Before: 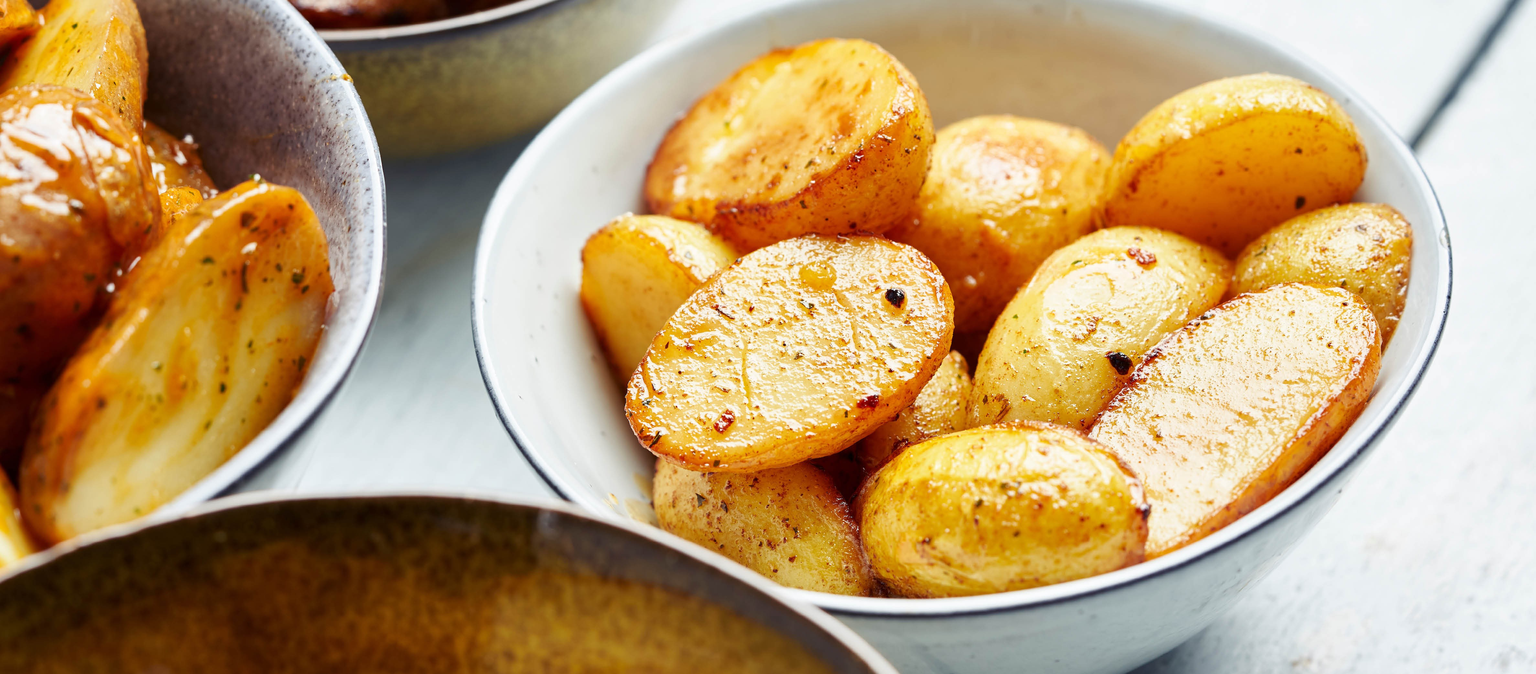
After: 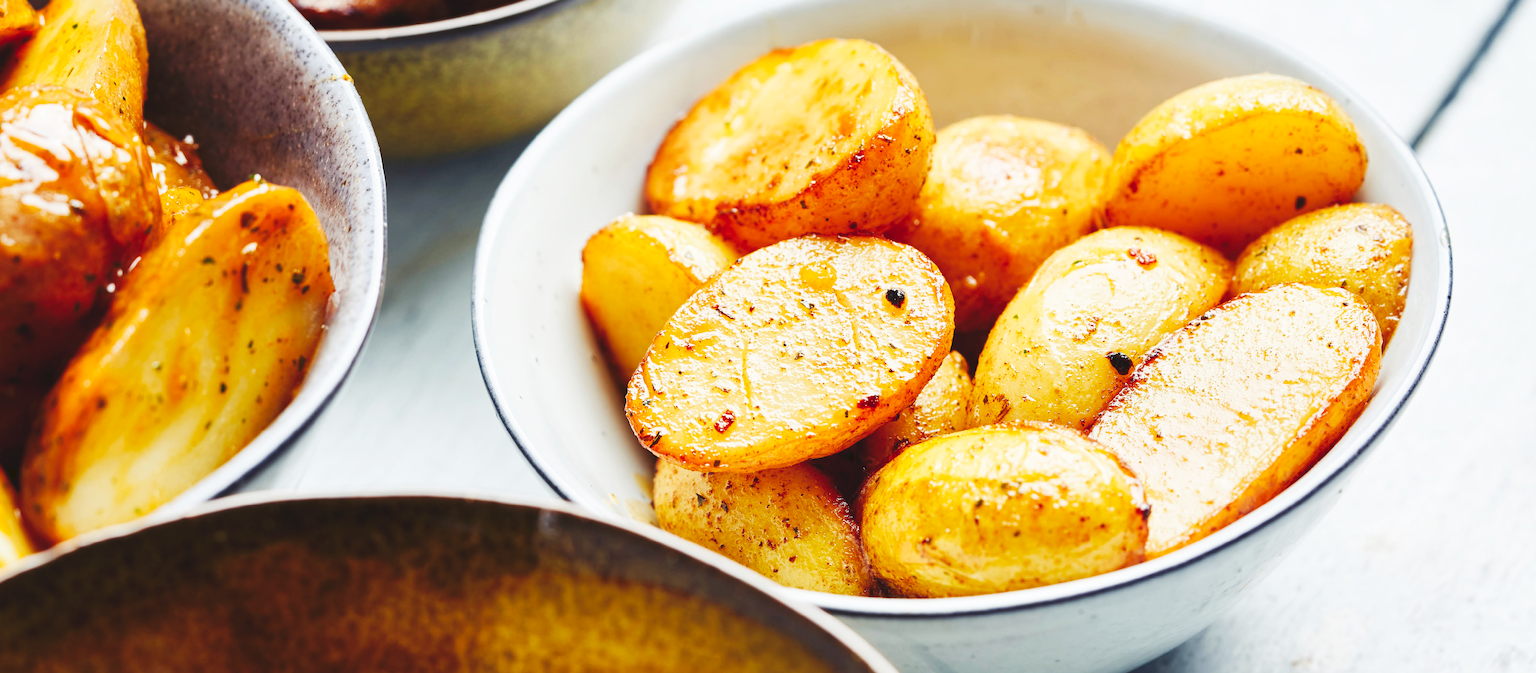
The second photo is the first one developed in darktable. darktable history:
color balance rgb: power › hue 174.57°, perceptual saturation grading › global saturation 0.456%, perceptual saturation grading › mid-tones 11.193%, global vibrance 9.553%
tone curve: curves: ch0 [(0, 0) (0.003, 0.072) (0.011, 0.077) (0.025, 0.082) (0.044, 0.094) (0.069, 0.106) (0.1, 0.125) (0.136, 0.145) (0.177, 0.173) (0.224, 0.216) (0.277, 0.281) (0.335, 0.356) (0.399, 0.436) (0.468, 0.53) (0.543, 0.629) (0.623, 0.724) (0.709, 0.808) (0.801, 0.88) (0.898, 0.941) (1, 1)], preserve colors none
